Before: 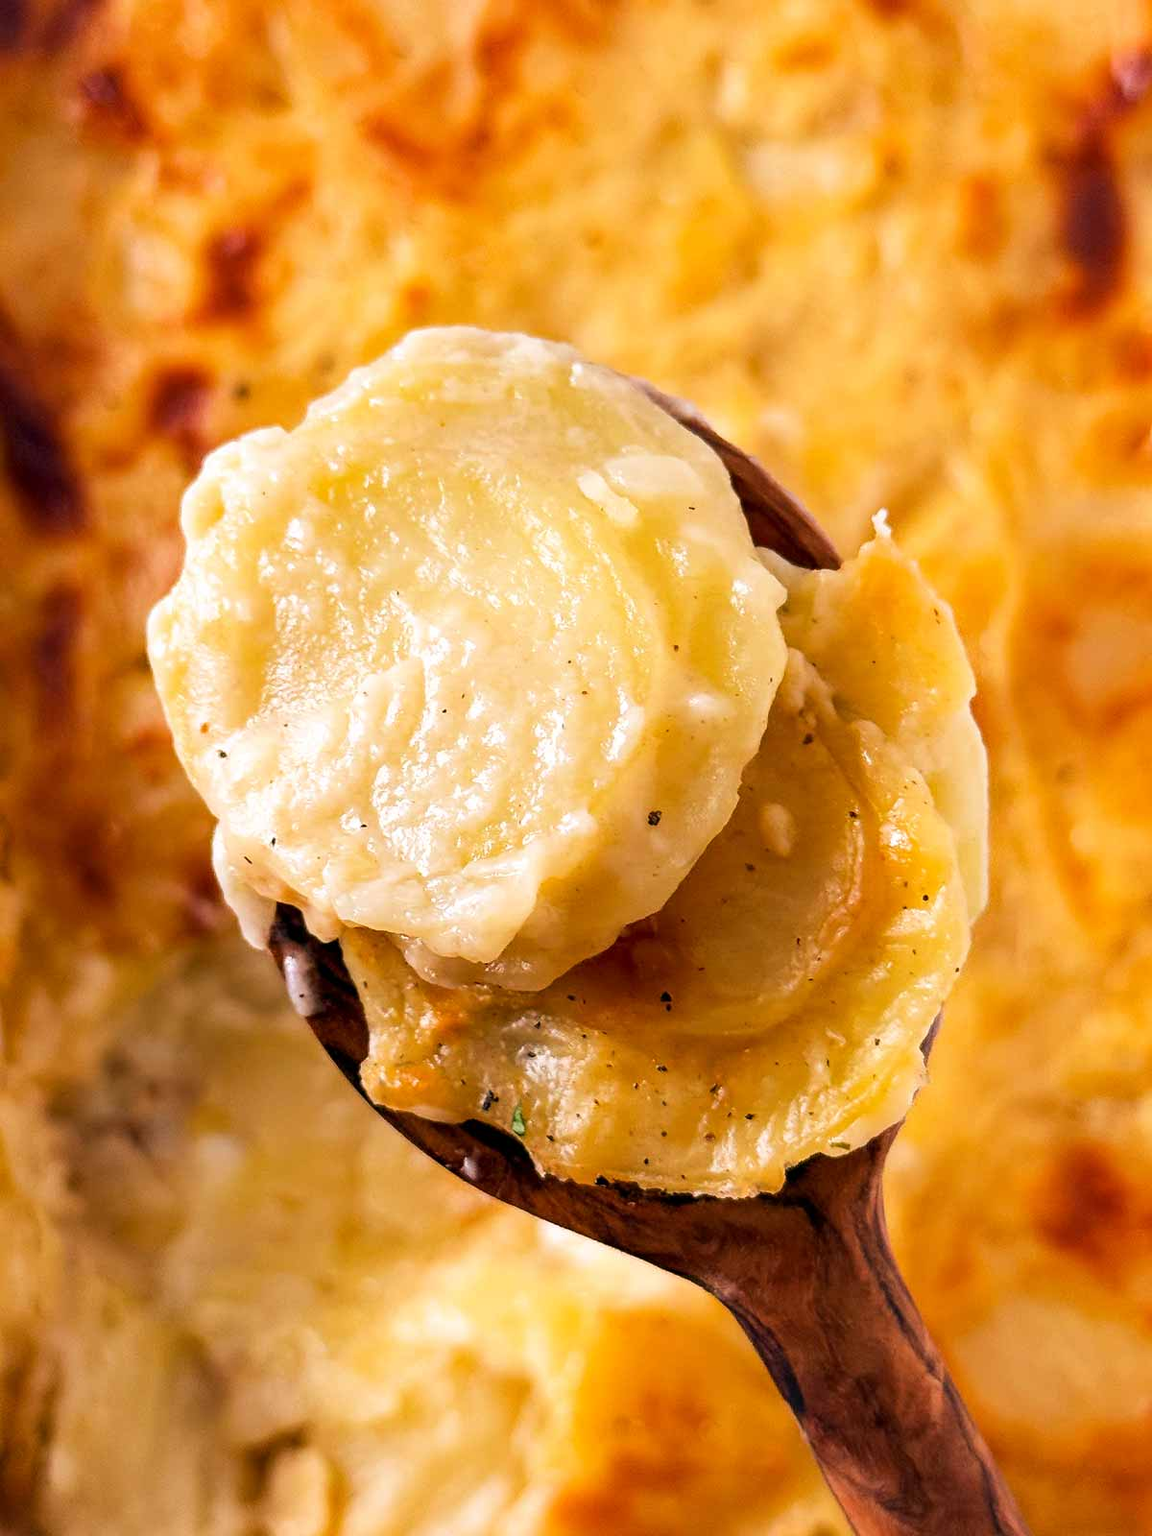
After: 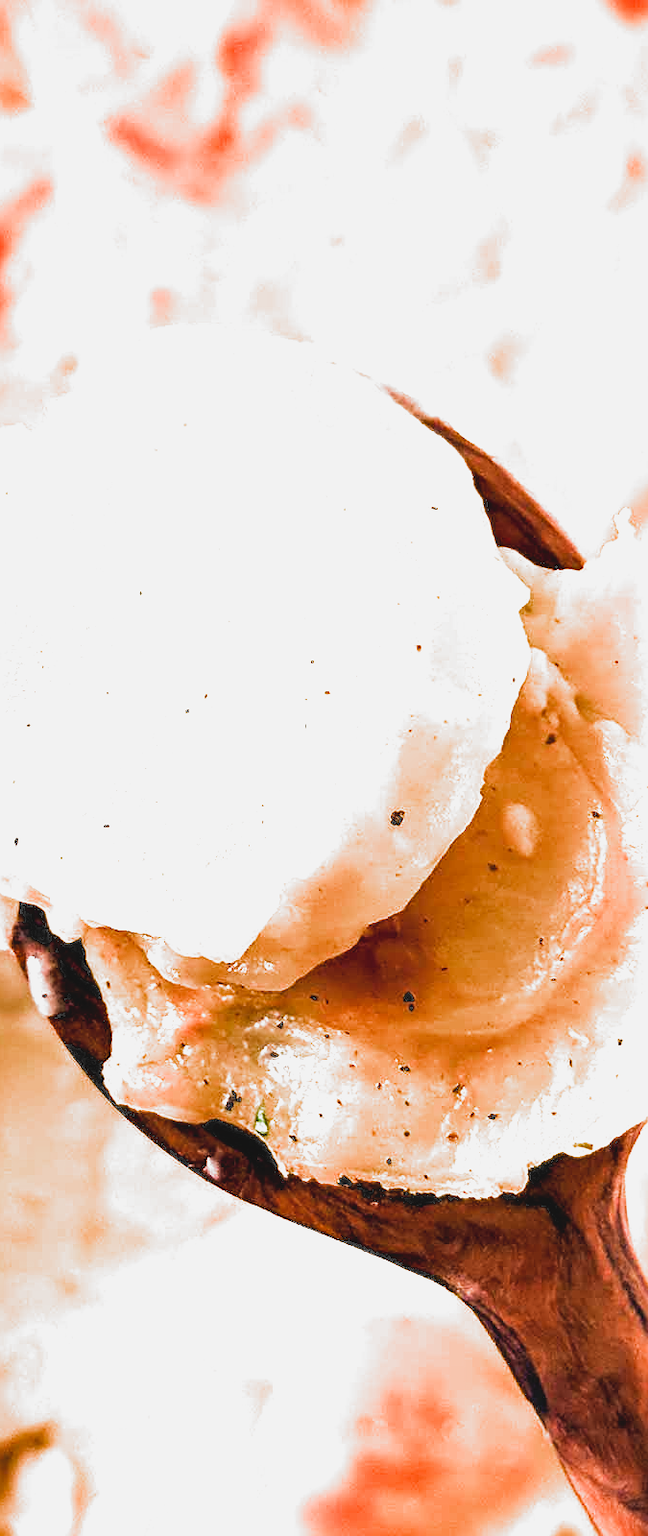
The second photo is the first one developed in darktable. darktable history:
velvia: on, module defaults
crop and rotate: left 22.371%, right 21.312%
exposure: black level correction 0, exposure 1.001 EV, compensate highlight preservation false
sharpen: on, module defaults
haze removal: compatibility mode true, adaptive false
contrast brightness saturation: contrast -0.099, brightness 0.044, saturation 0.078
filmic rgb: black relative exposure -9.12 EV, white relative exposure 2.3 EV, hardness 7.46, add noise in highlights 0, preserve chrominance luminance Y, color science v3 (2019), use custom middle-gray values true, contrast in highlights soft
